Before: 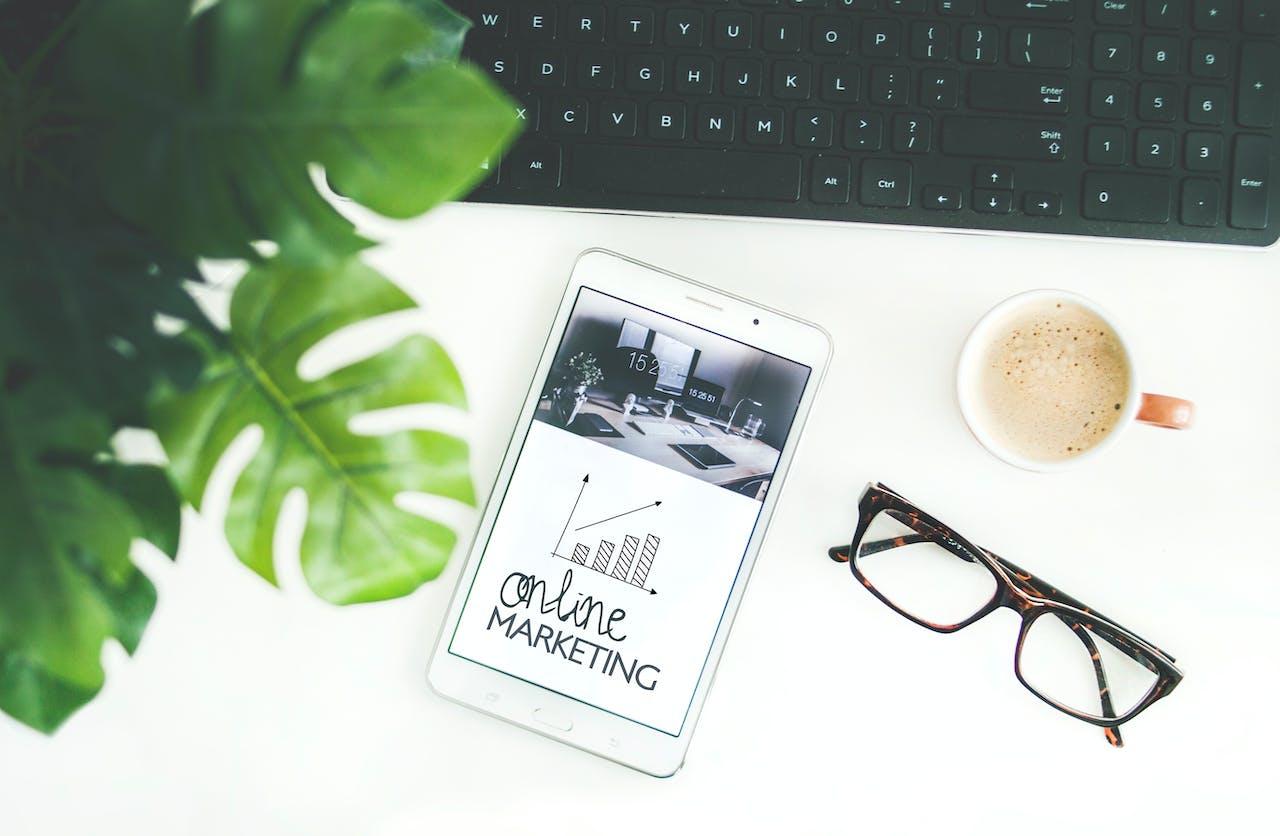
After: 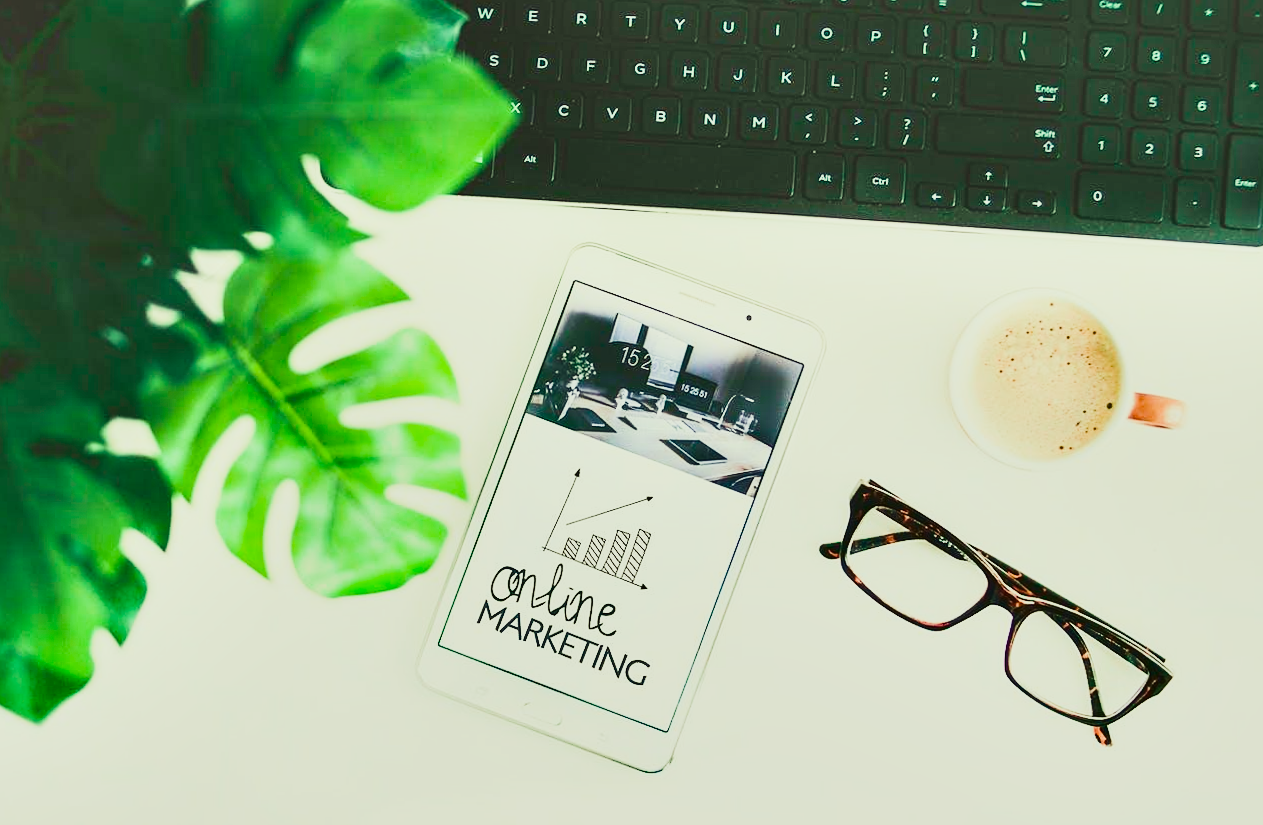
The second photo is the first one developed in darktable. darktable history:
sigmoid: contrast 1.7
tone curve: curves: ch0 [(0, 0.049) (0.175, 0.178) (0.466, 0.498) (0.715, 0.767) (0.819, 0.851) (1, 0.961)]; ch1 [(0, 0) (0.437, 0.398) (0.476, 0.466) (0.505, 0.505) (0.534, 0.544) (0.595, 0.608) (0.641, 0.643) (1, 1)]; ch2 [(0, 0) (0.359, 0.379) (0.437, 0.44) (0.489, 0.495) (0.518, 0.537) (0.579, 0.579) (1, 1)], color space Lab, independent channels, preserve colors none
crop and rotate: angle -0.5°
exposure: exposure 0.3 EV, compensate highlight preservation false
color correction: highlights a* -4.28, highlights b* 6.53
sharpen: radius 1.272, amount 0.305, threshold 0
rgb curve: curves: ch2 [(0, 0) (0.567, 0.512) (1, 1)], mode RGB, independent channels
shadows and highlights: white point adjustment 1, soften with gaussian
